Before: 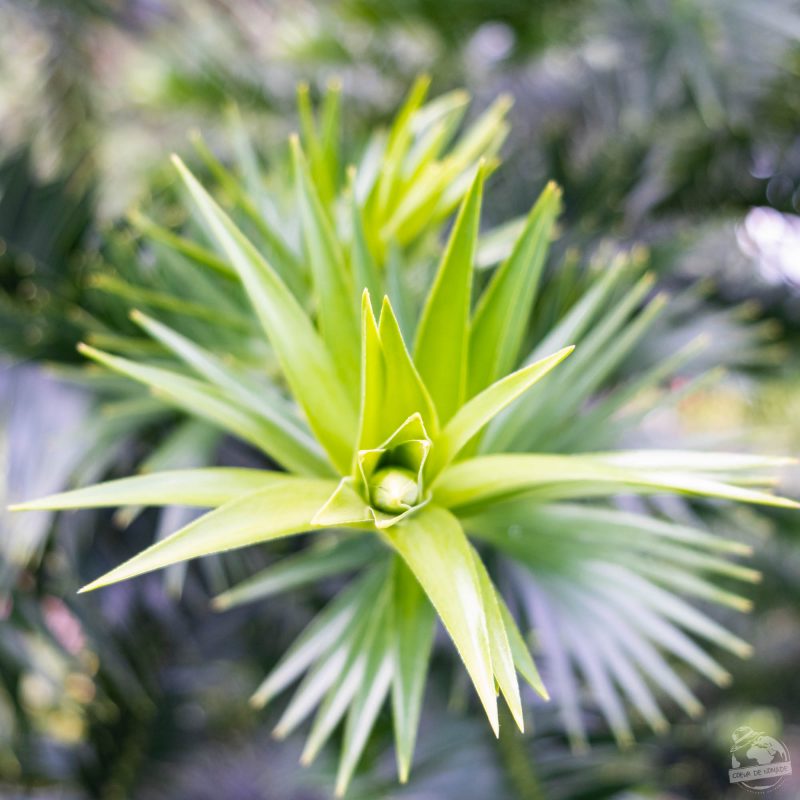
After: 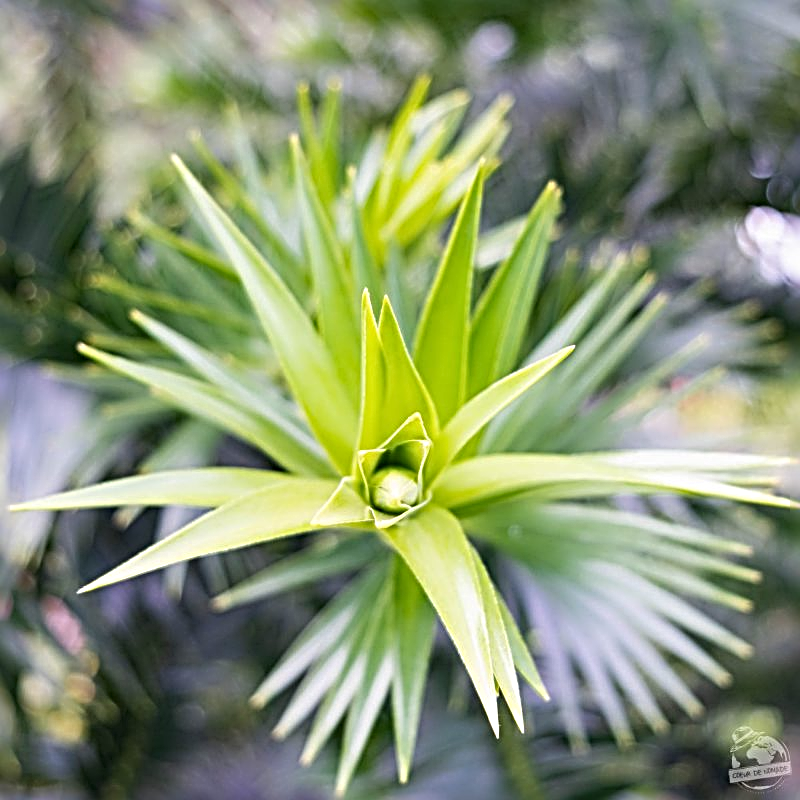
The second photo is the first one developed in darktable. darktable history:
sharpen: radius 3.676, amount 0.934
